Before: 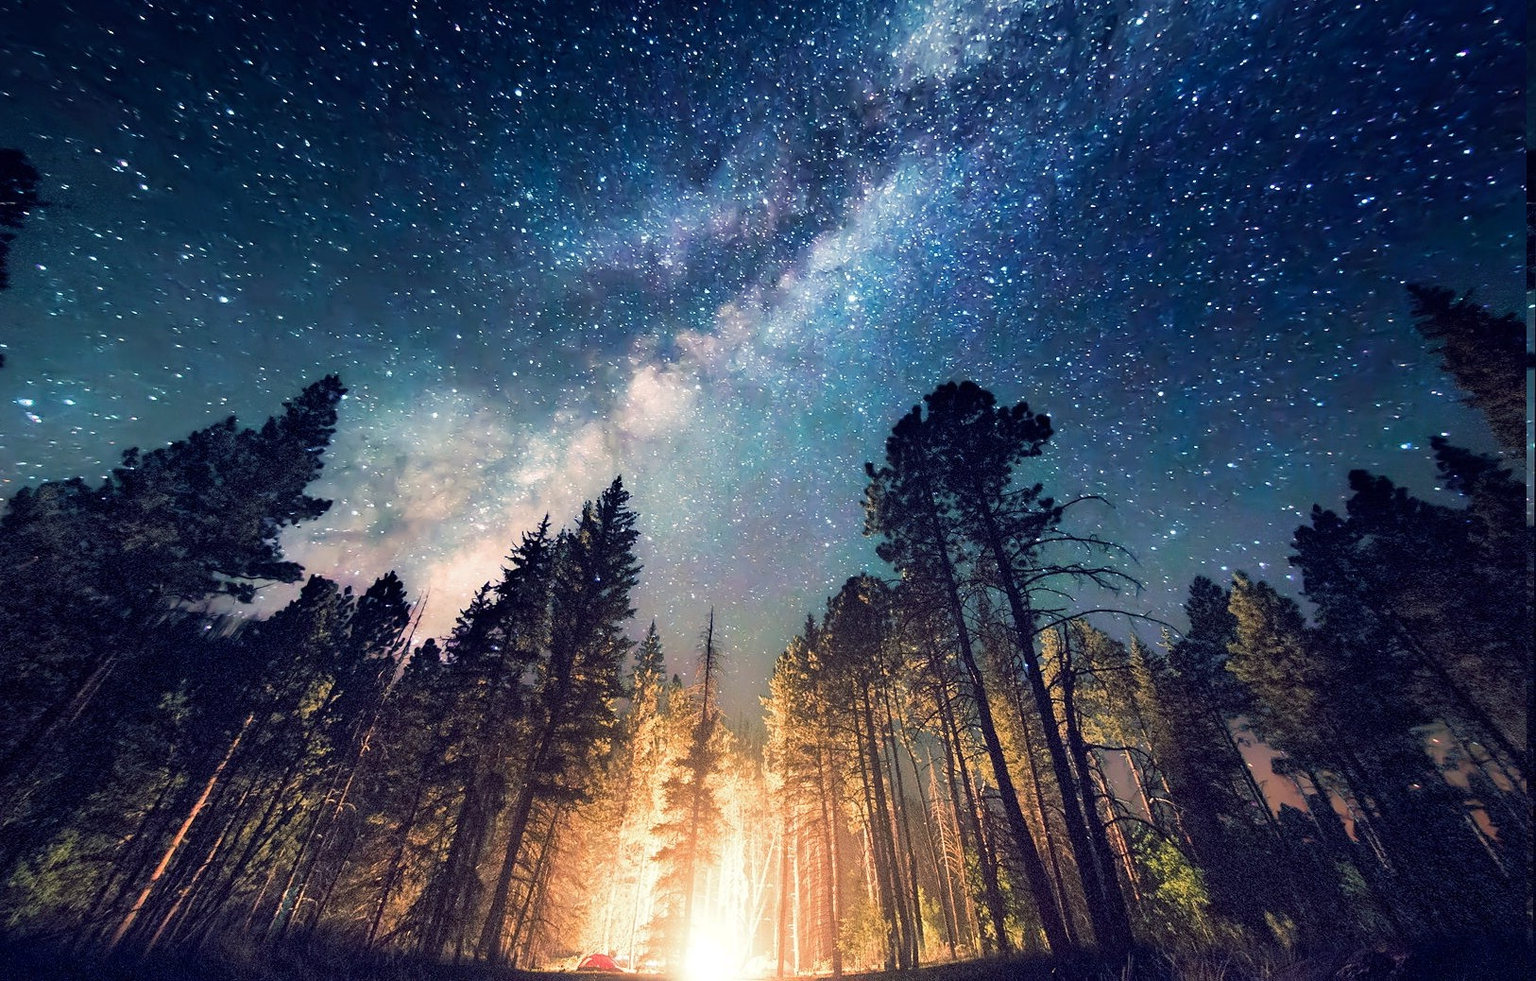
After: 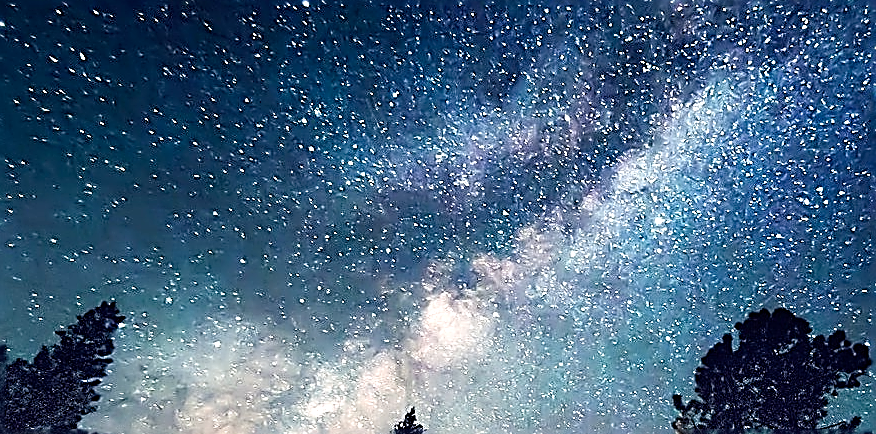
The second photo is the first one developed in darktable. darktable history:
crop: left 14.986%, top 9.218%, right 31.131%, bottom 48.906%
color balance rgb: shadows lift › chroma 0.883%, shadows lift › hue 113.4°, power › hue 310.24°, perceptual saturation grading › global saturation -10.957%, perceptual saturation grading › highlights -26.696%, perceptual saturation grading › shadows 21.375%, perceptual brilliance grading › highlights 11.228%, global vibrance 14.834%
sharpen: amount 1.995
